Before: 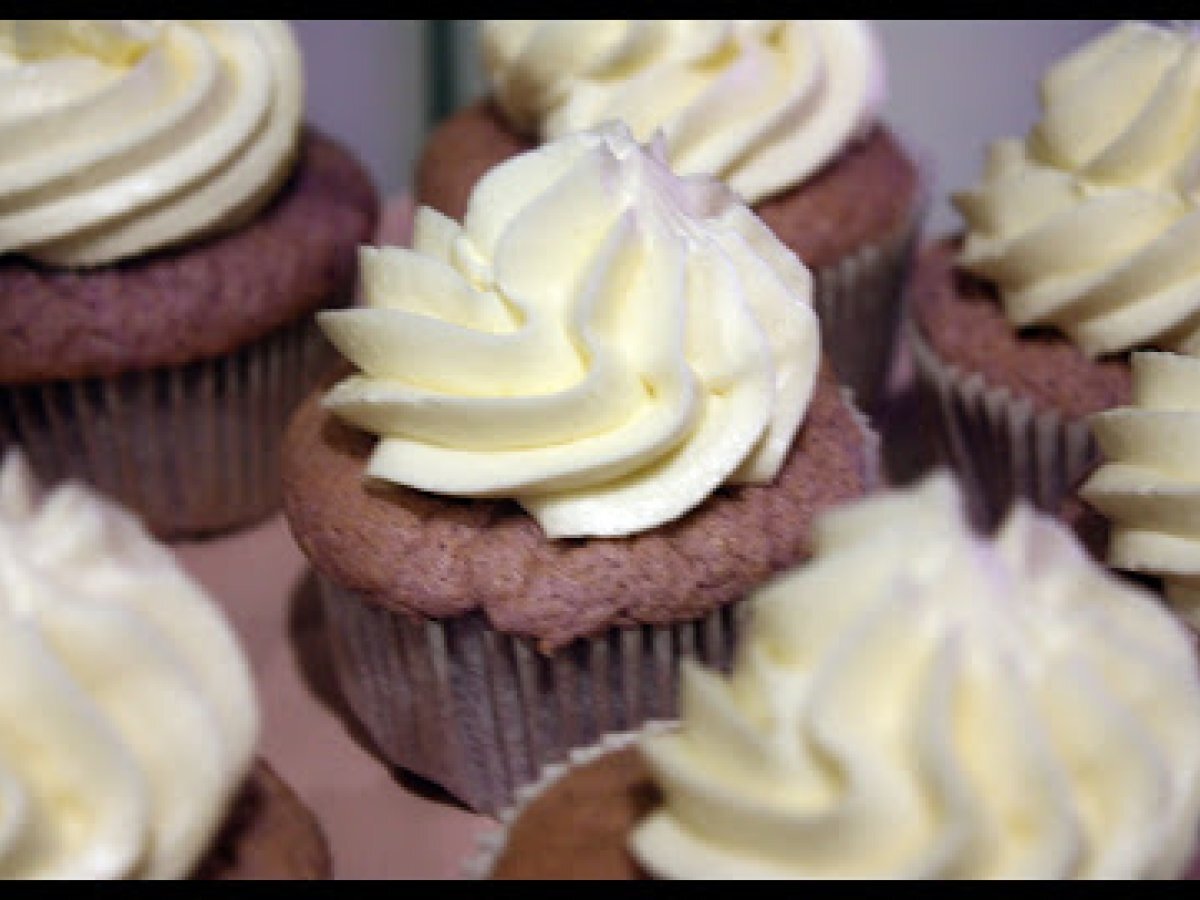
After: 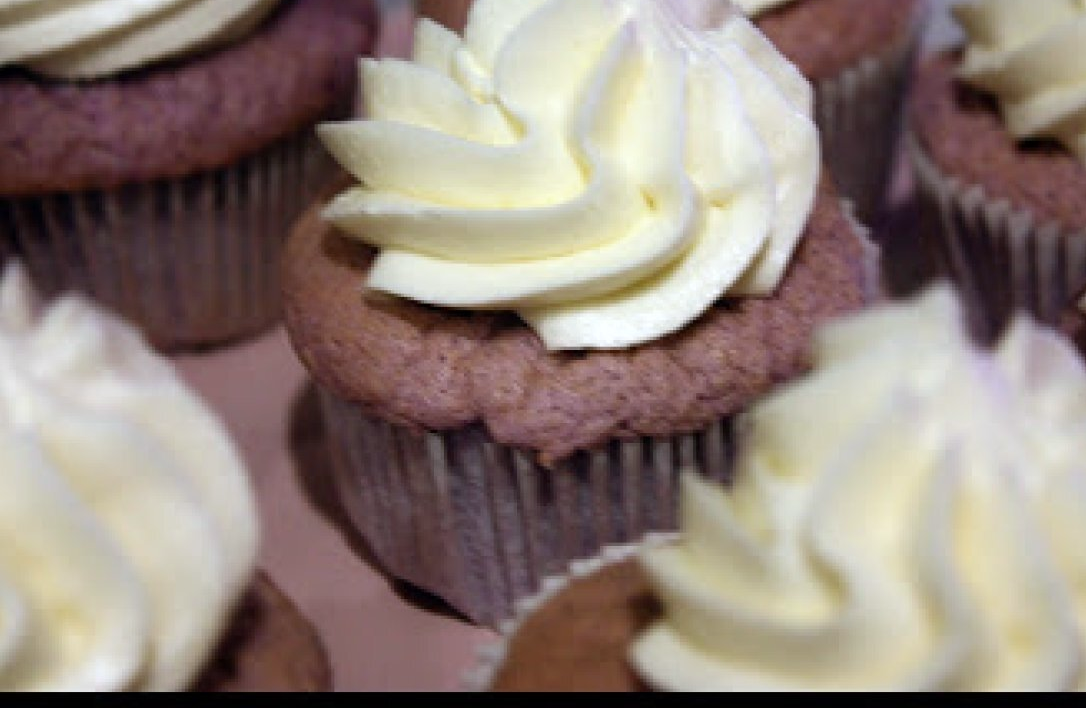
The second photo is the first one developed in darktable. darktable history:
crop: top 20.916%, right 9.437%, bottom 0.316%
white balance: red 0.982, blue 1.018
